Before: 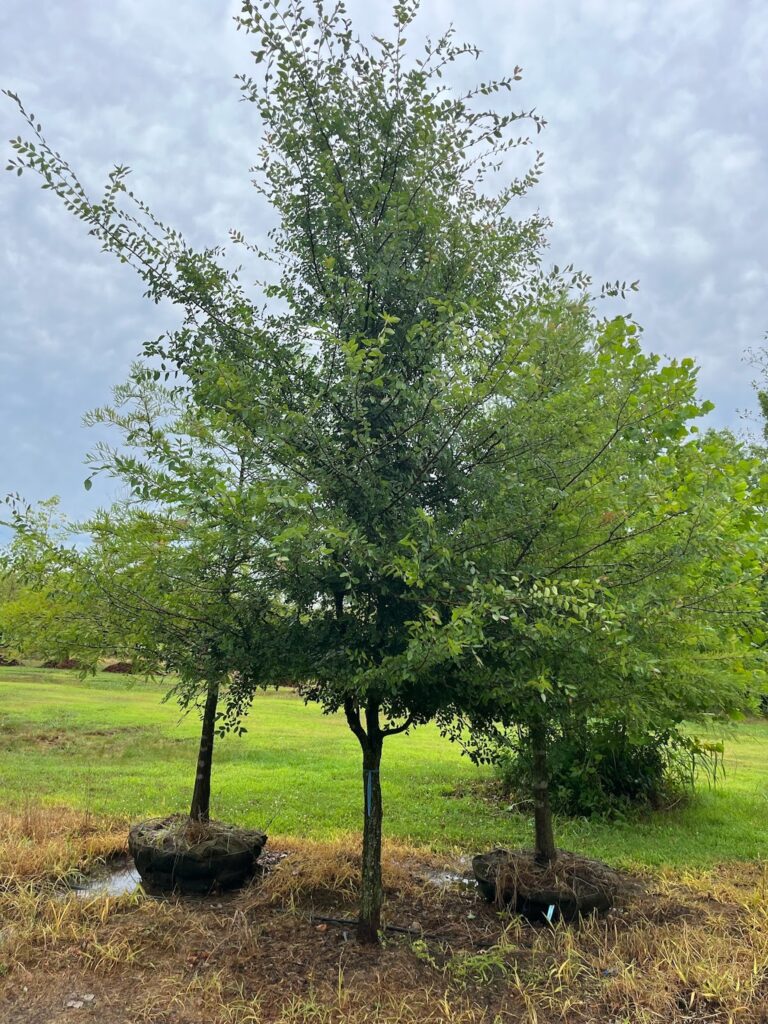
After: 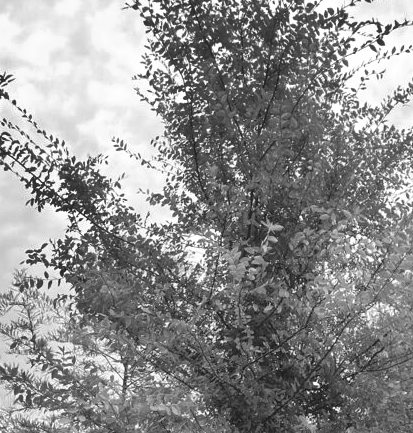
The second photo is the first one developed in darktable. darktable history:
crop: left 15.306%, top 9.065%, right 30.789%, bottom 48.638%
exposure: exposure 0.493 EV, compensate highlight preservation false
monochrome: a 32, b 64, size 2.3
contrast equalizer: octaves 7, y [[0.6 ×6], [0.55 ×6], [0 ×6], [0 ×6], [0 ×6]], mix -0.3
shadows and highlights: radius 118.69, shadows 42.21, highlights -61.56, soften with gaussian
